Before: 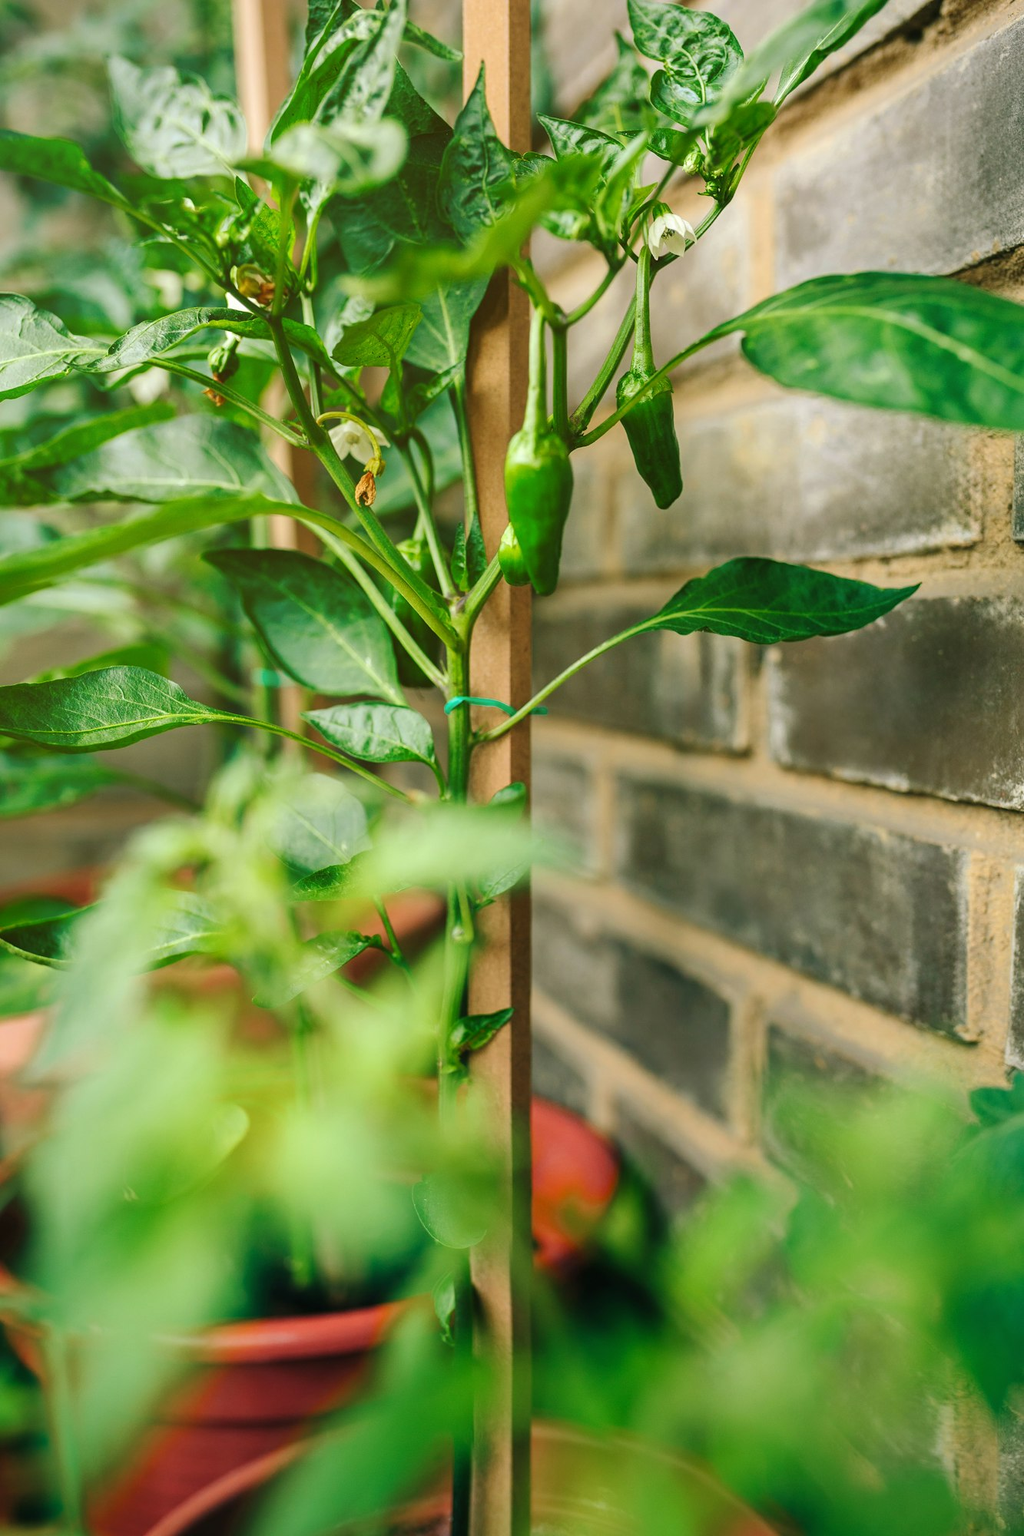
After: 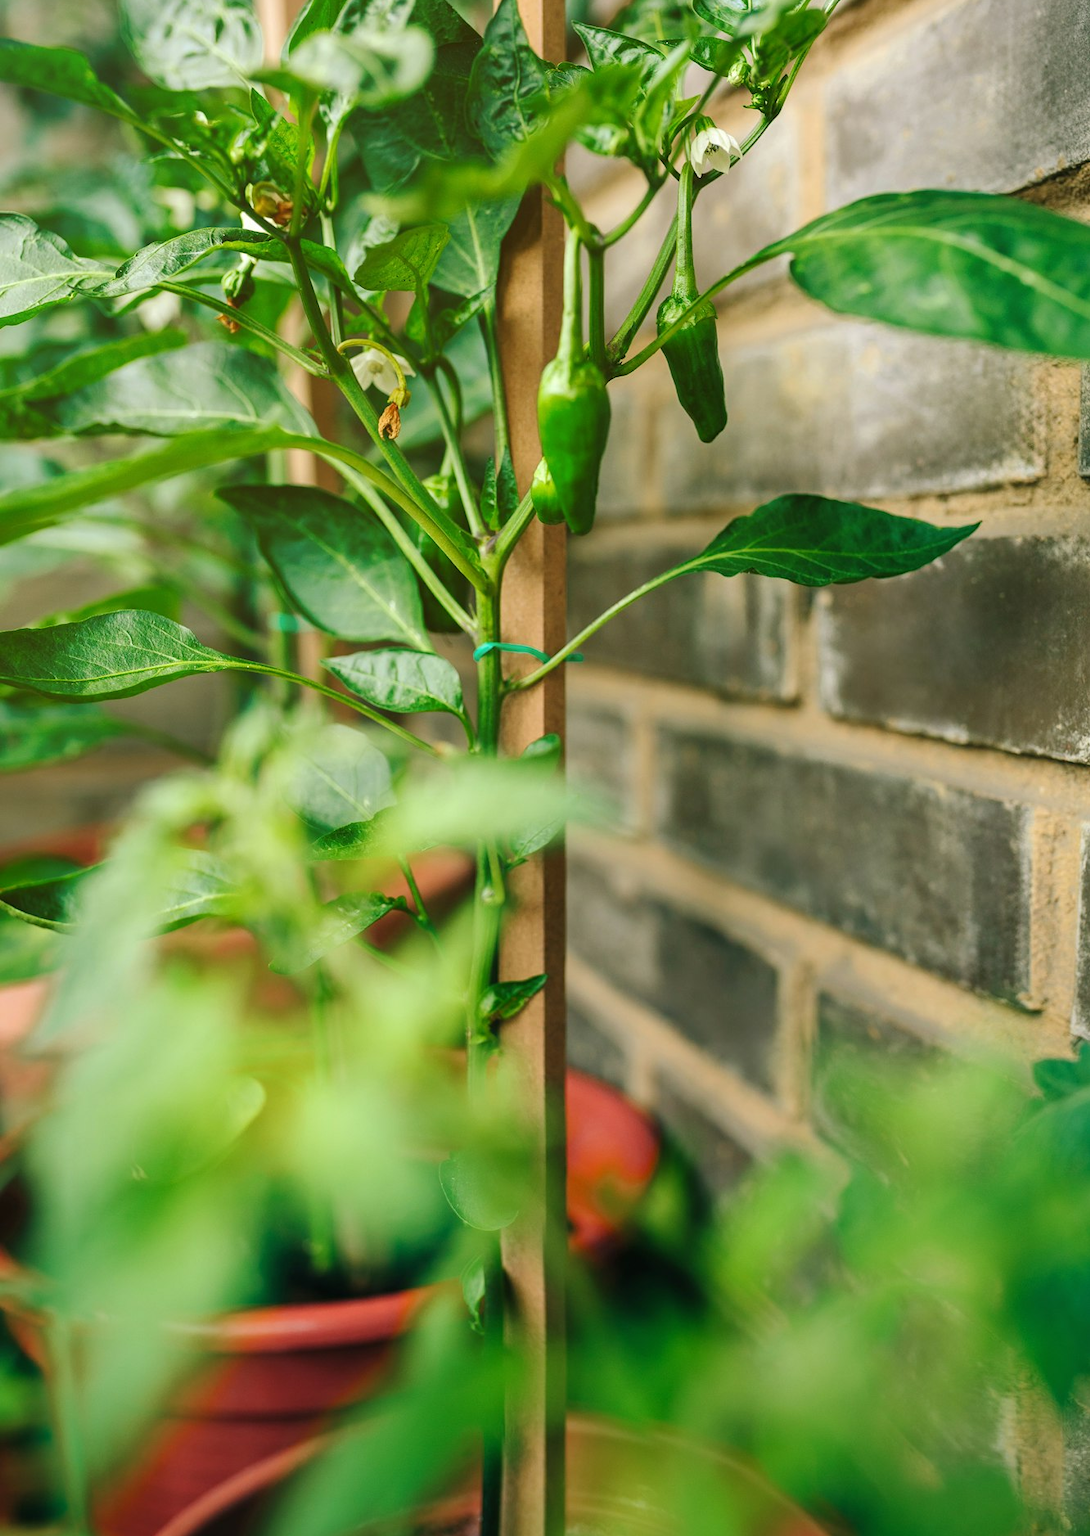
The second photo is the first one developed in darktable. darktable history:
crop and rotate: top 6.149%
